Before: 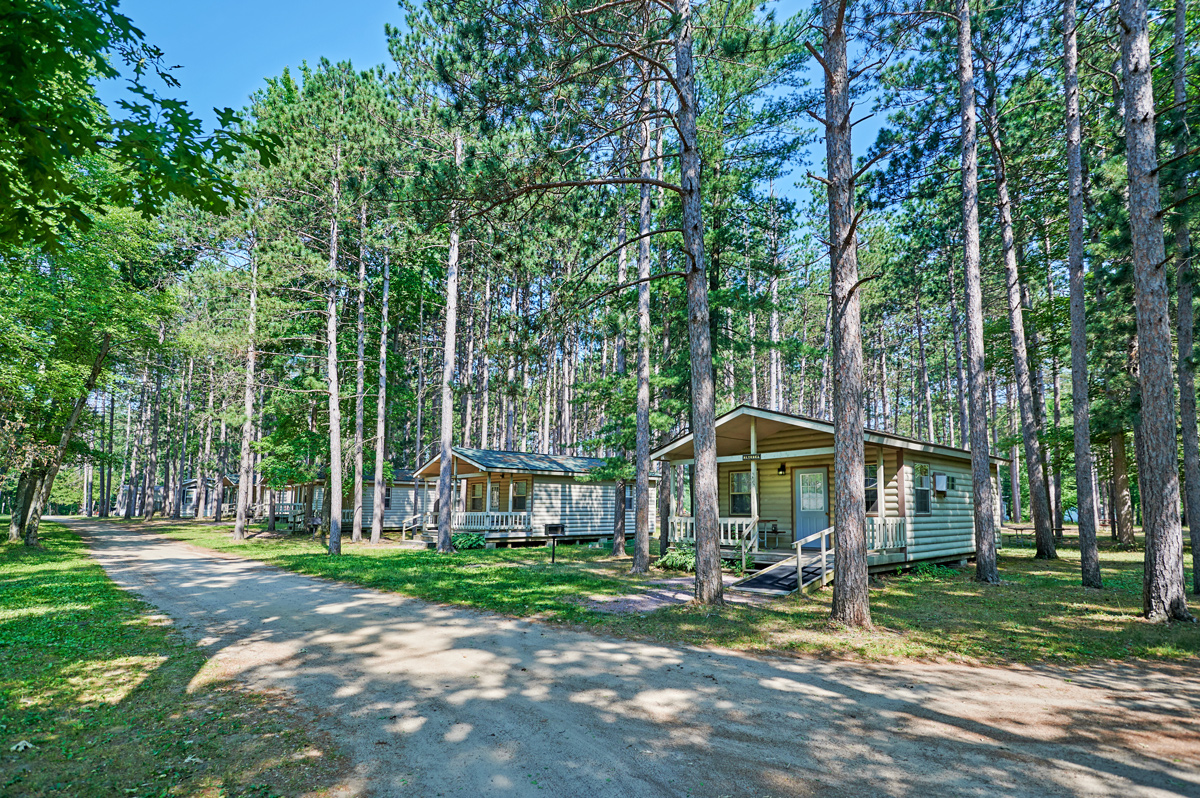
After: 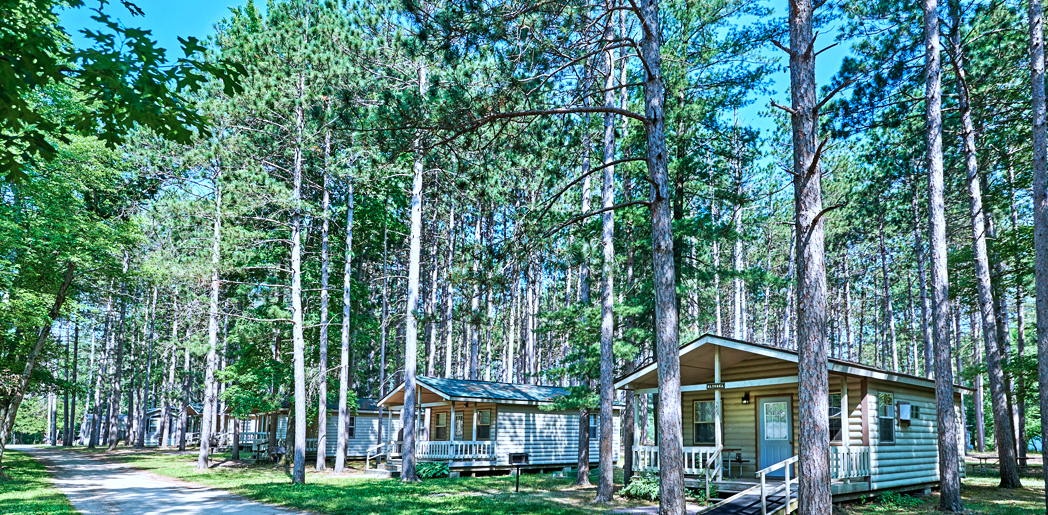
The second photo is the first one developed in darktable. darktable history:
crop: left 3.015%, top 8.969%, right 9.647%, bottom 26.457%
tone equalizer: -8 EV -0.417 EV, -7 EV -0.389 EV, -6 EV -0.333 EV, -5 EV -0.222 EV, -3 EV 0.222 EV, -2 EV 0.333 EV, -1 EV 0.389 EV, +0 EV 0.417 EV, edges refinement/feathering 500, mask exposure compensation -1.57 EV, preserve details no
color correction: highlights a* -2.24, highlights b* -18.1
